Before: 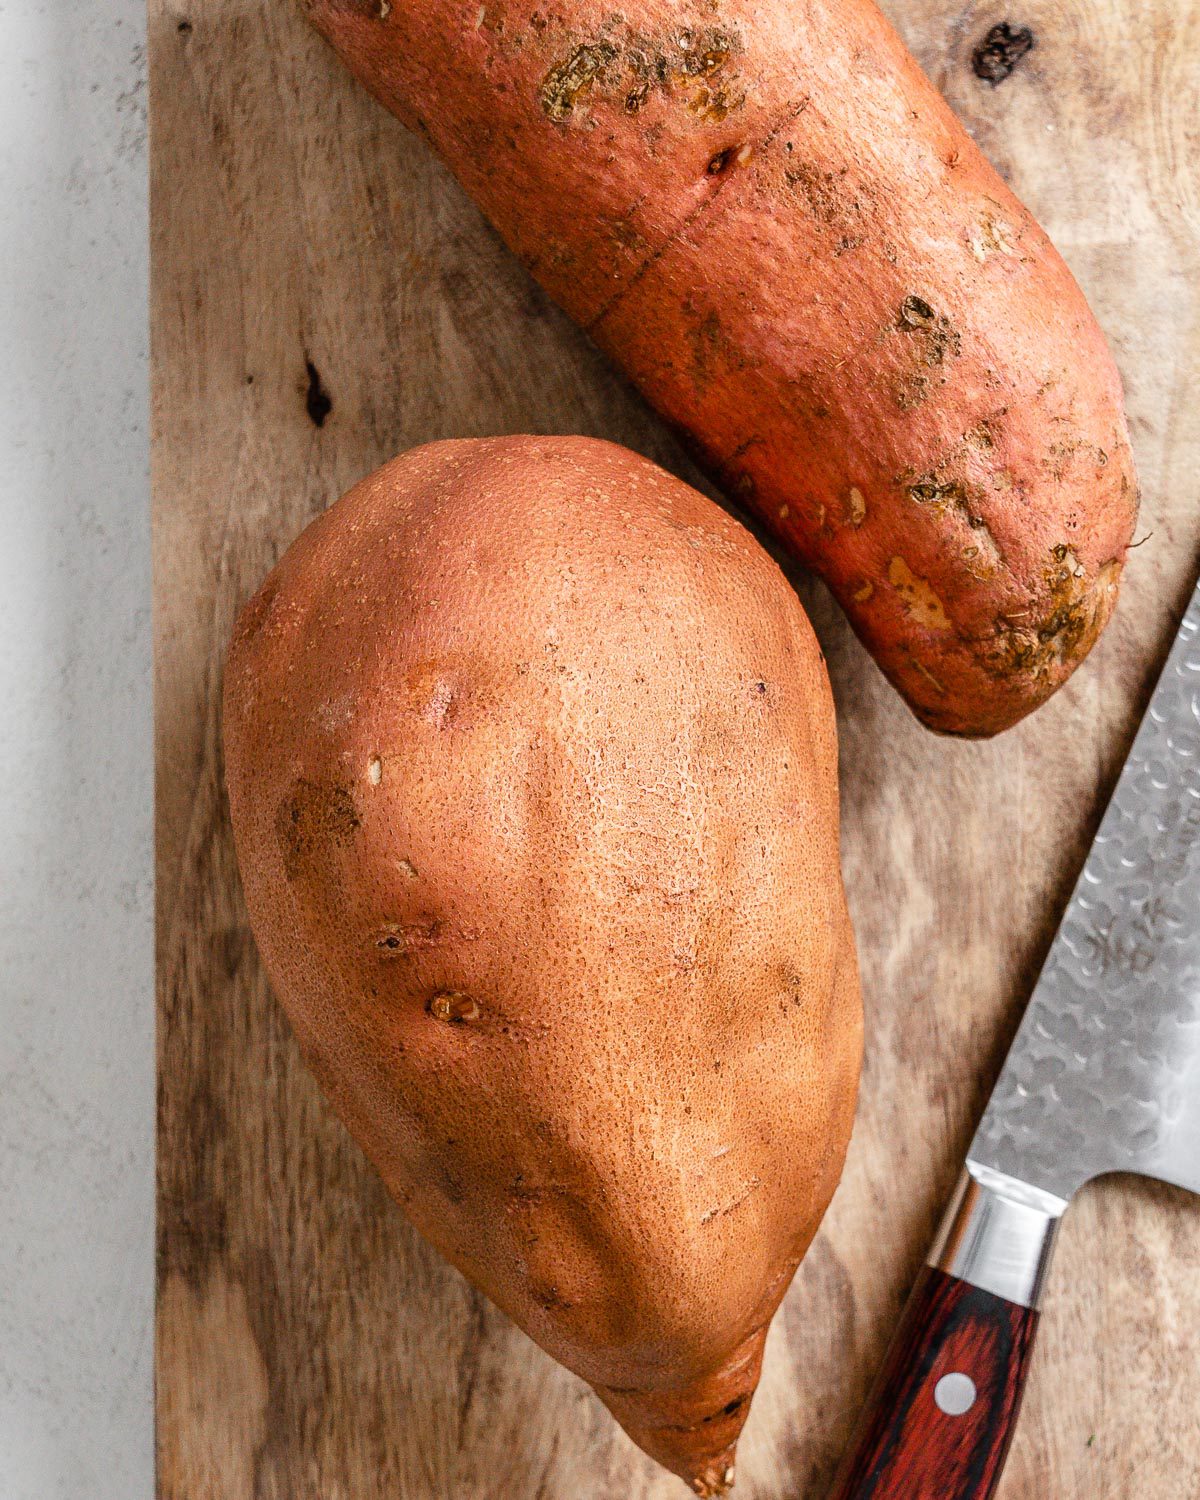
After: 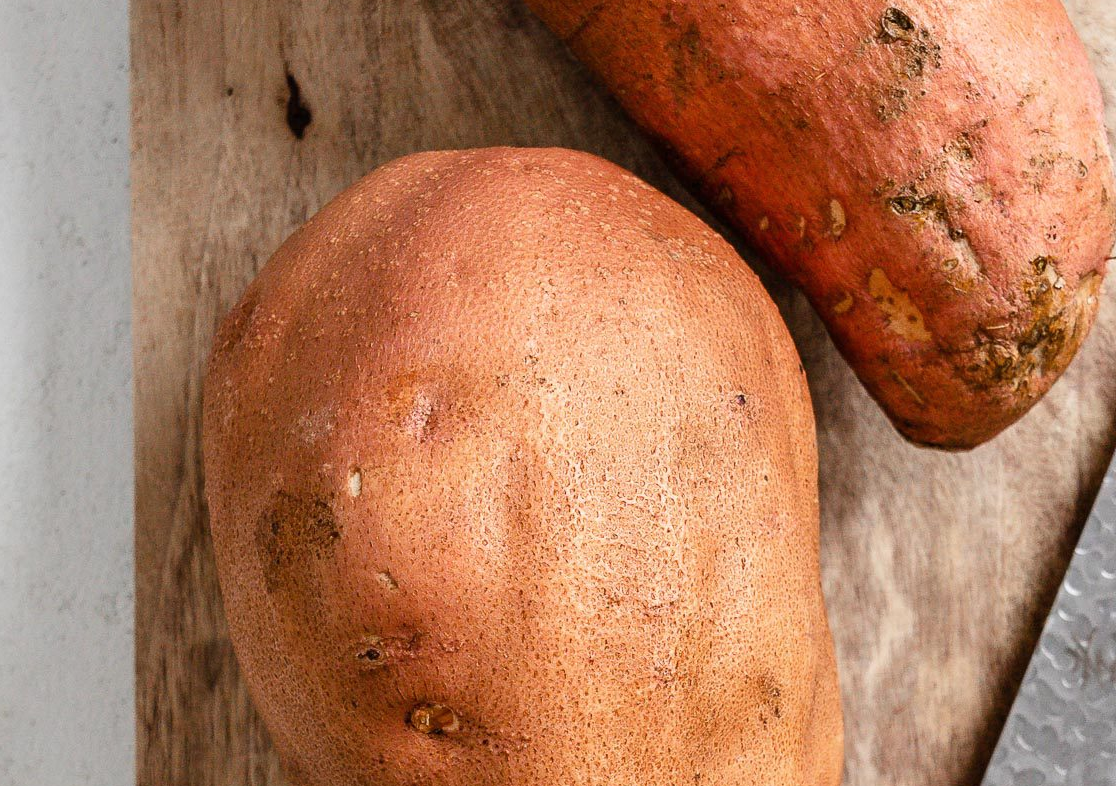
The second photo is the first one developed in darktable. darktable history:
tone equalizer: -8 EV -0.55 EV
color correction: saturation 0.98
crop: left 1.744%, top 19.225%, right 5.069%, bottom 28.357%
